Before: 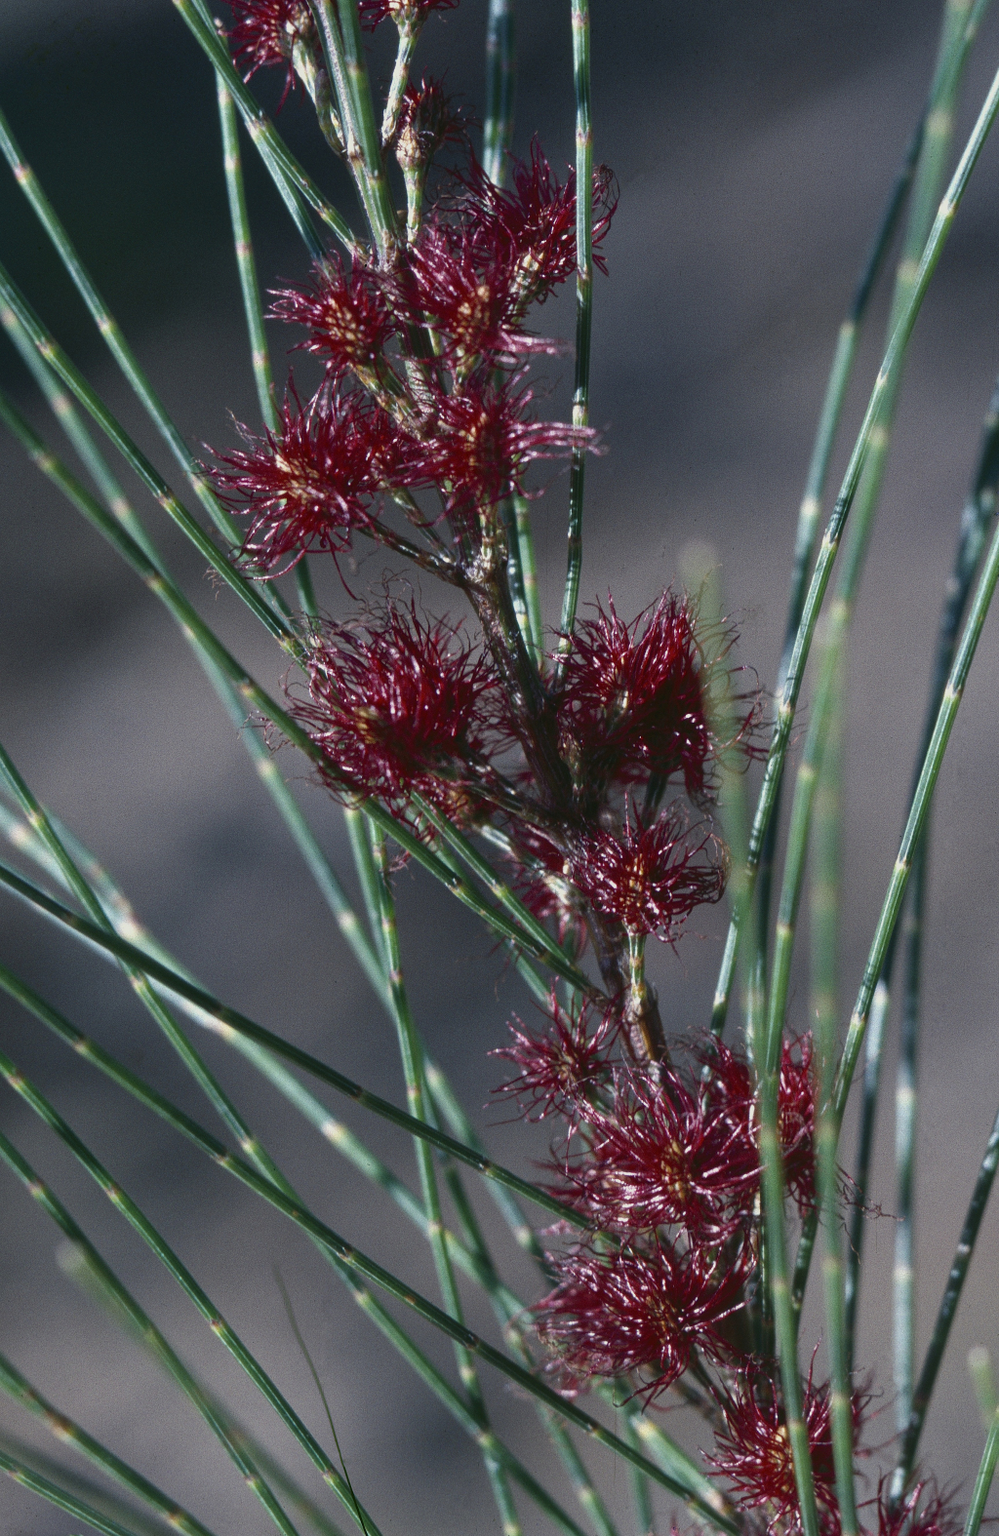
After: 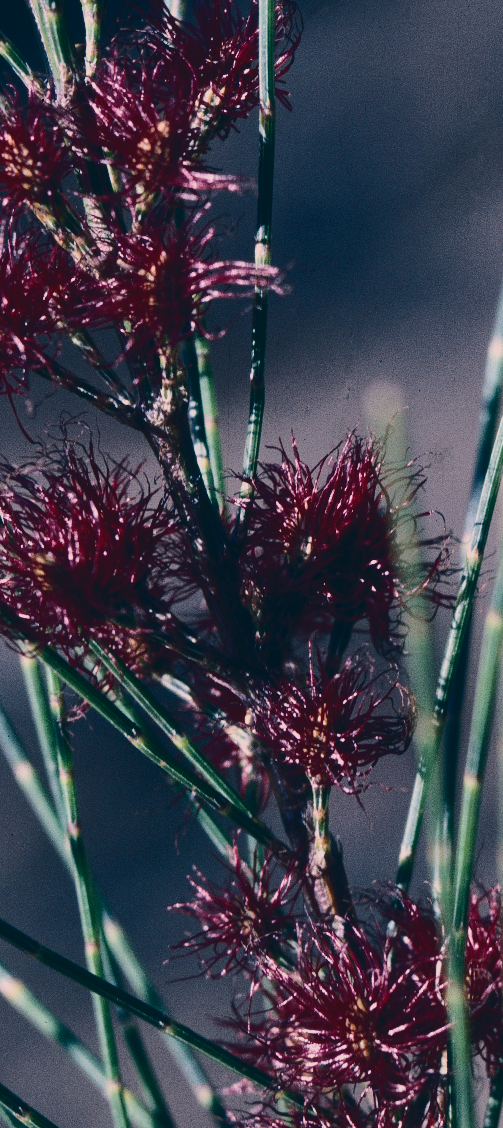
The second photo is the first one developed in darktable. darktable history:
exposure: black level correction -0.013, exposure -0.187 EV, compensate highlight preservation false
tone curve: curves: ch0 [(0, 0) (0.003, 0.049) (0.011, 0.052) (0.025, 0.057) (0.044, 0.069) (0.069, 0.076) (0.1, 0.09) (0.136, 0.111) (0.177, 0.15) (0.224, 0.197) (0.277, 0.267) (0.335, 0.366) (0.399, 0.477) (0.468, 0.561) (0.543, 0.651) (0.623, 0.733) (0.709, 0.804) (0.801, 0.869) (0.898, 0.924) (1, 1)], color space Lab, independent channels, preserve colors none
crop: left 32.462%, top 10.956%, right 18.327%, bottom 17.369%
contrast brightness saturation: contrast 0.134, brightness -0.053, saturation 0.162
filmic rgb: black relative exposure -7.65 EV, white relative exposure 4.56 EV, hardness 3.61, iterations of high-quality reconstruction 0
color correction: highlights a* 13.75, highlights b* 5.73, shadows a* -6.08, shadows b* -16.01, saturation 0.84
